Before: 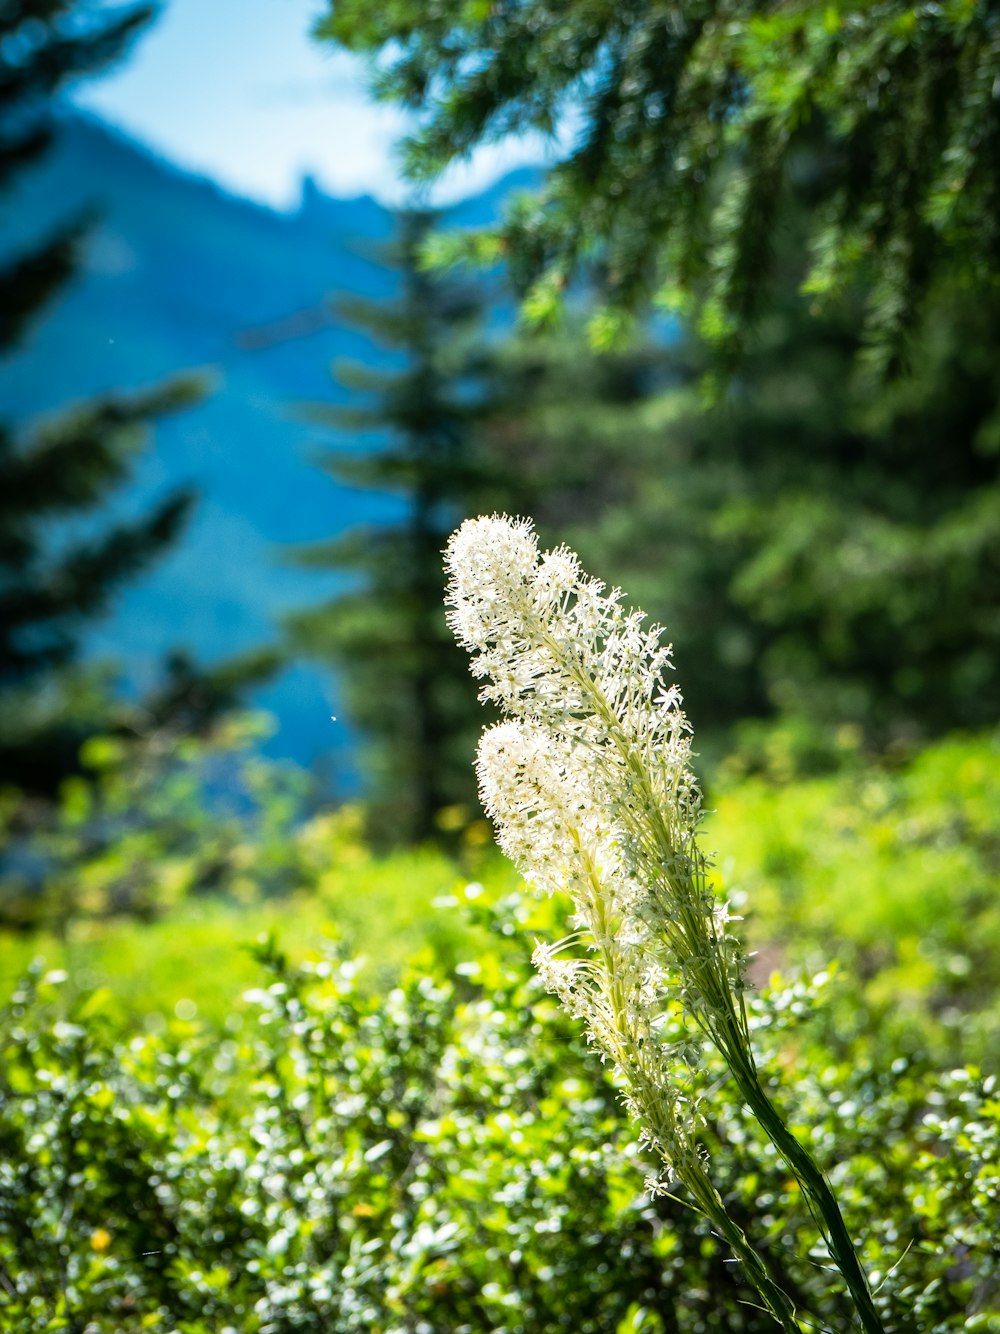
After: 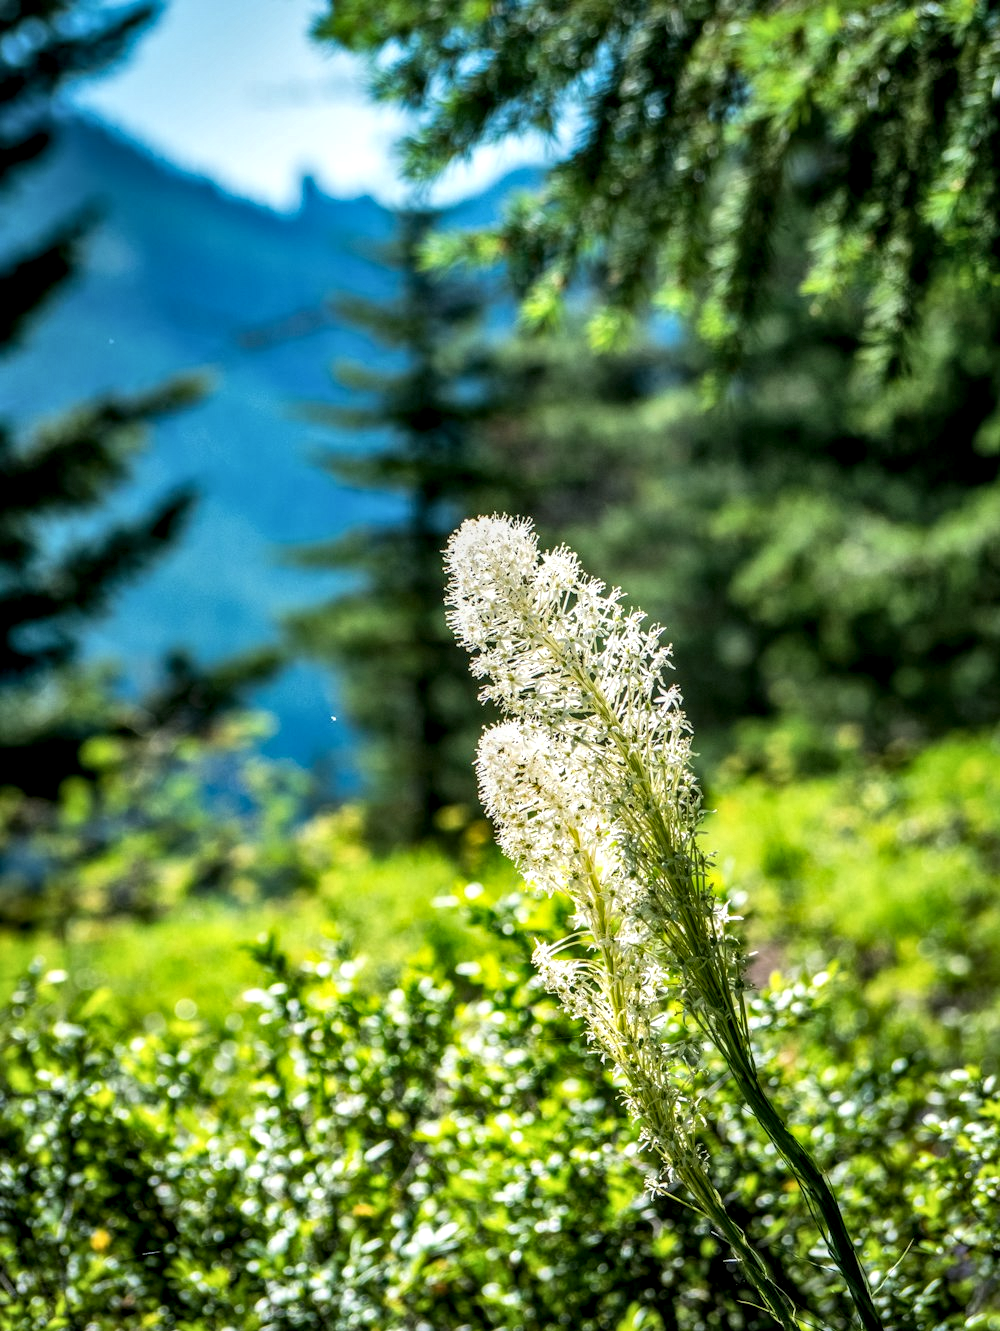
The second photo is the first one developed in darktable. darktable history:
crop: top 0.041%, bottom 0.123%
shadows and highlights: shadows 59.98, highlights -60.52, soften with gaussian
local contrast: highlights 27%, detail 150%
